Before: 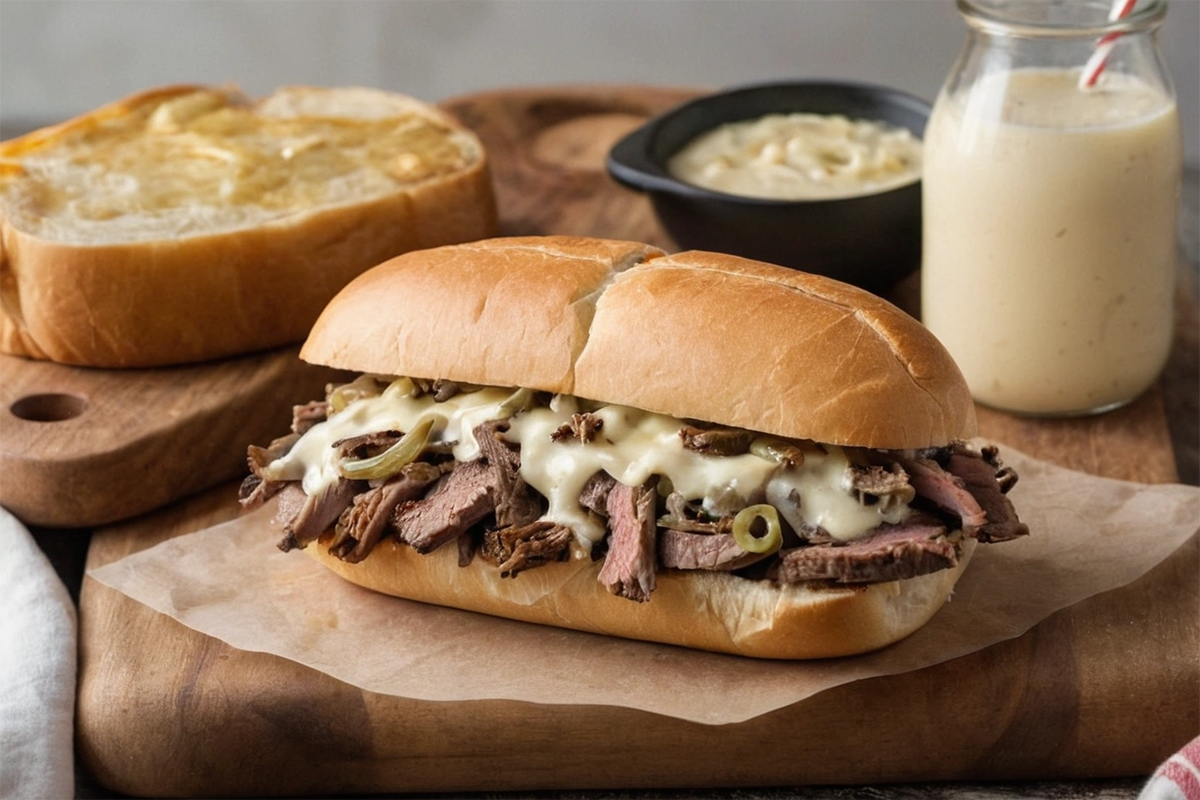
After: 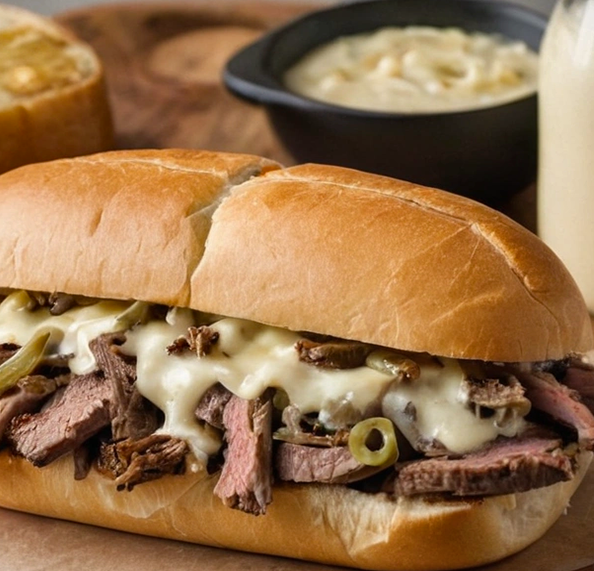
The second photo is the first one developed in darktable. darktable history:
crop: left 32.075%, top 10.976%, right 18.355%, bottom 17.596%
color balance rgb: perceptual saturation grading › global saturation 10%, global vibrance 10%
shadows and highlights: shadows 24.5, highlights -78.15, soften with gaussian
